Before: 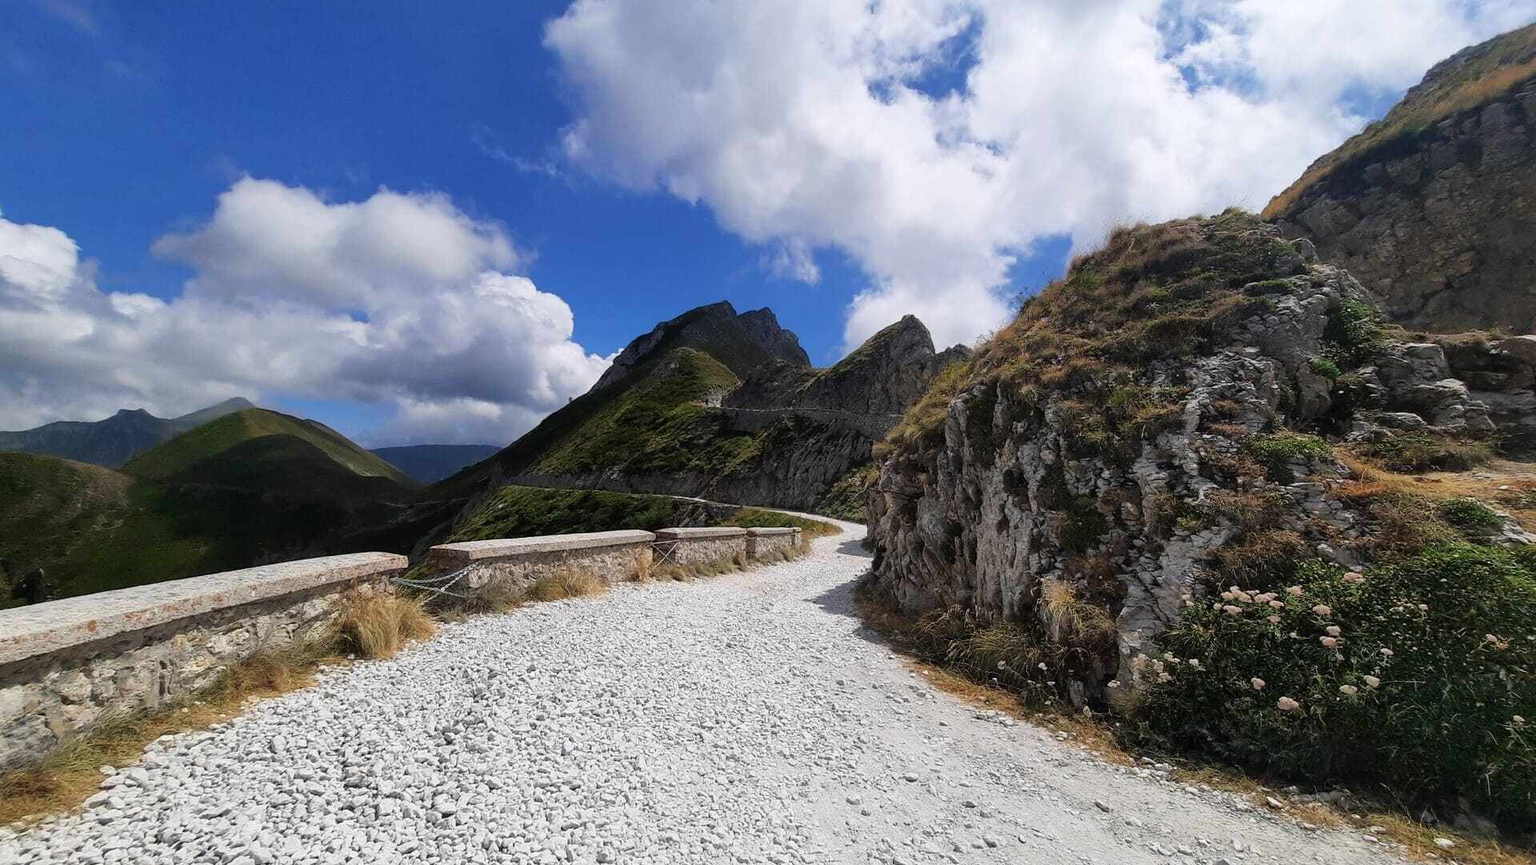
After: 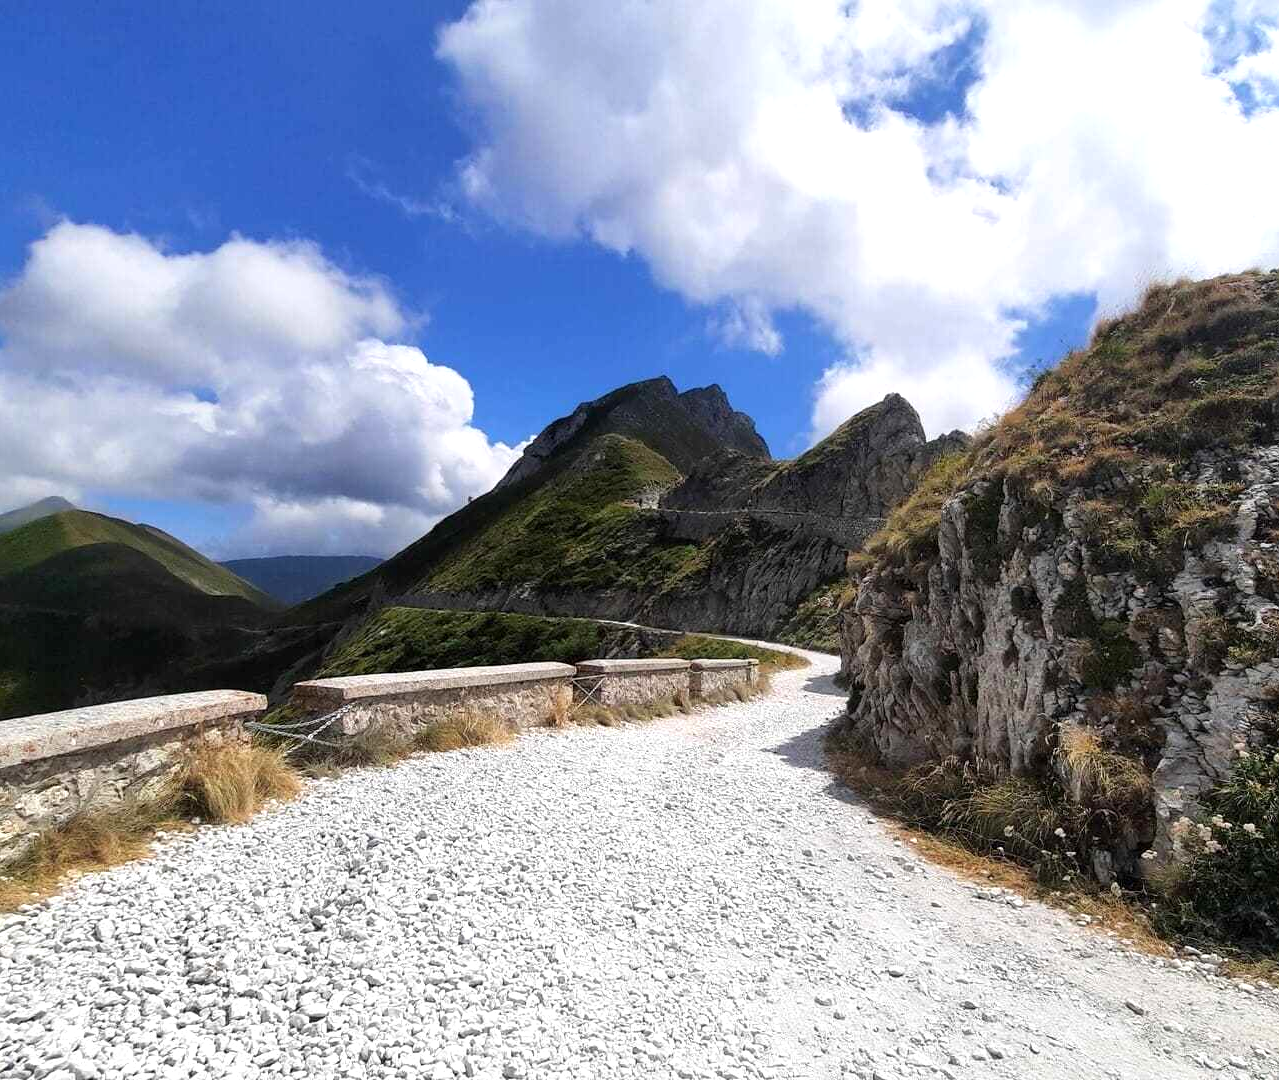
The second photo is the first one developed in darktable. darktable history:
crop and rotate: left 12.673%, right 20.66%
levels: mode automatic, black 0.023%, white 99.97%, levels [0.062, 0.494, 0.925]
exposure: black level correction 0.001, exposure 0.5 EV, compensate exposure bias true, compensate highlight preservation false
